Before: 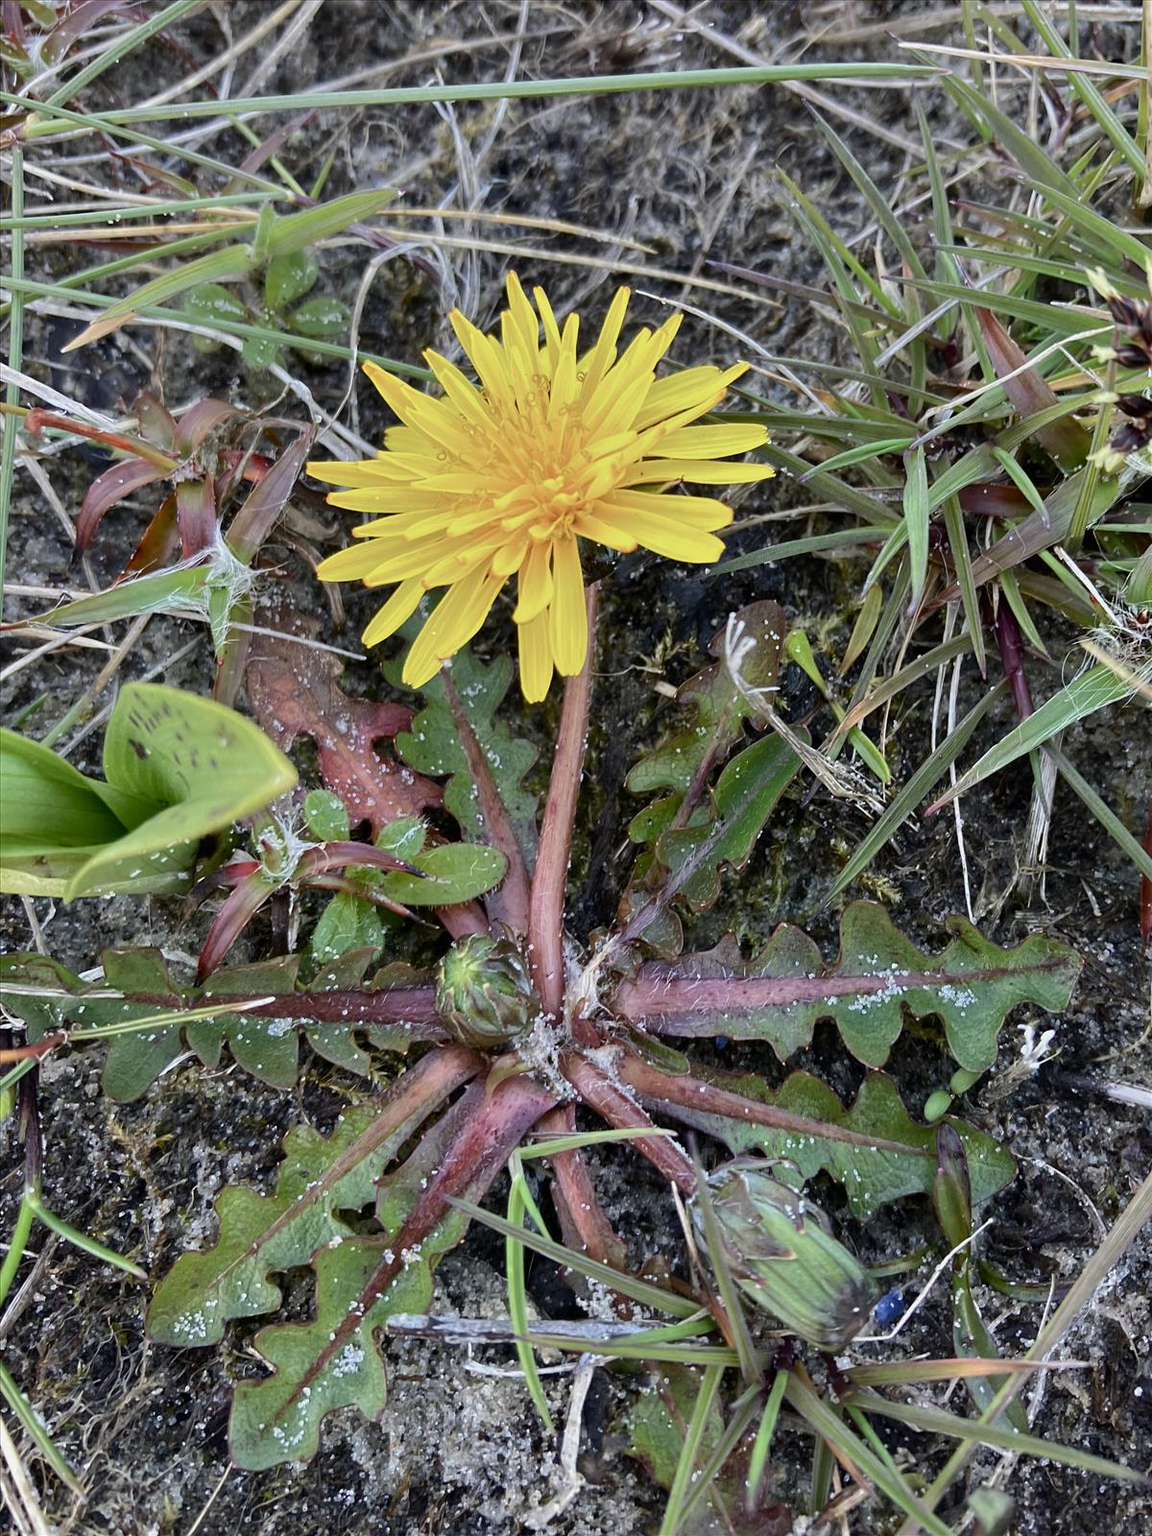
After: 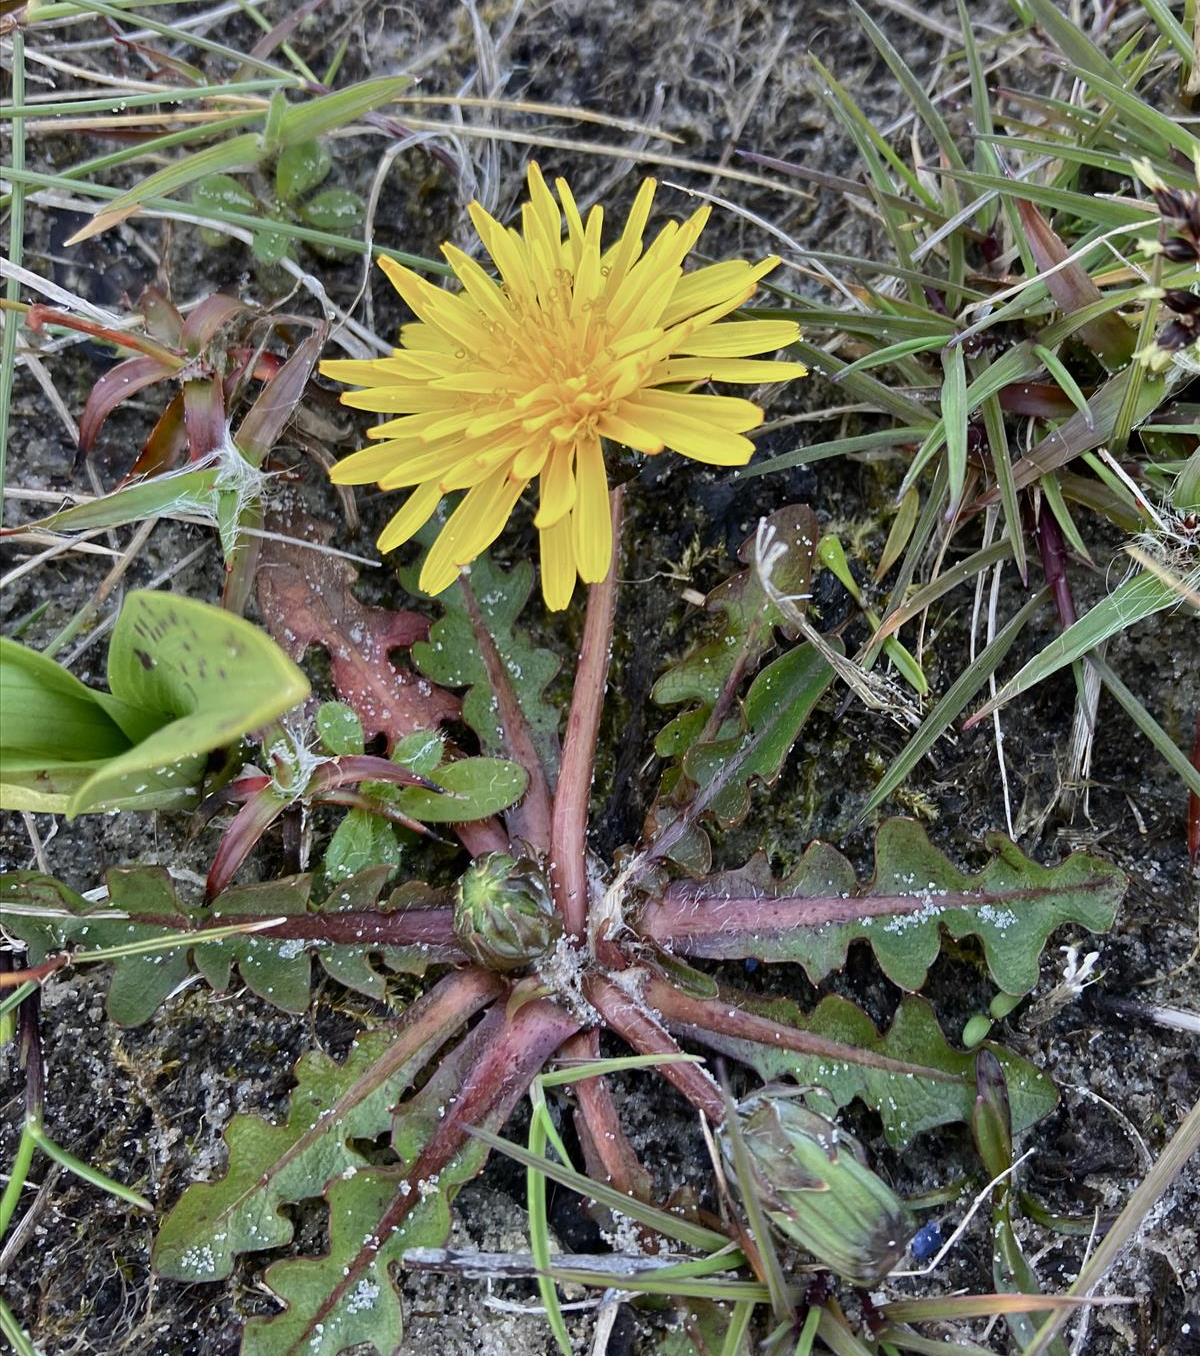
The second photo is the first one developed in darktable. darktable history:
crop: top 7.59%, bottom 7.635%
